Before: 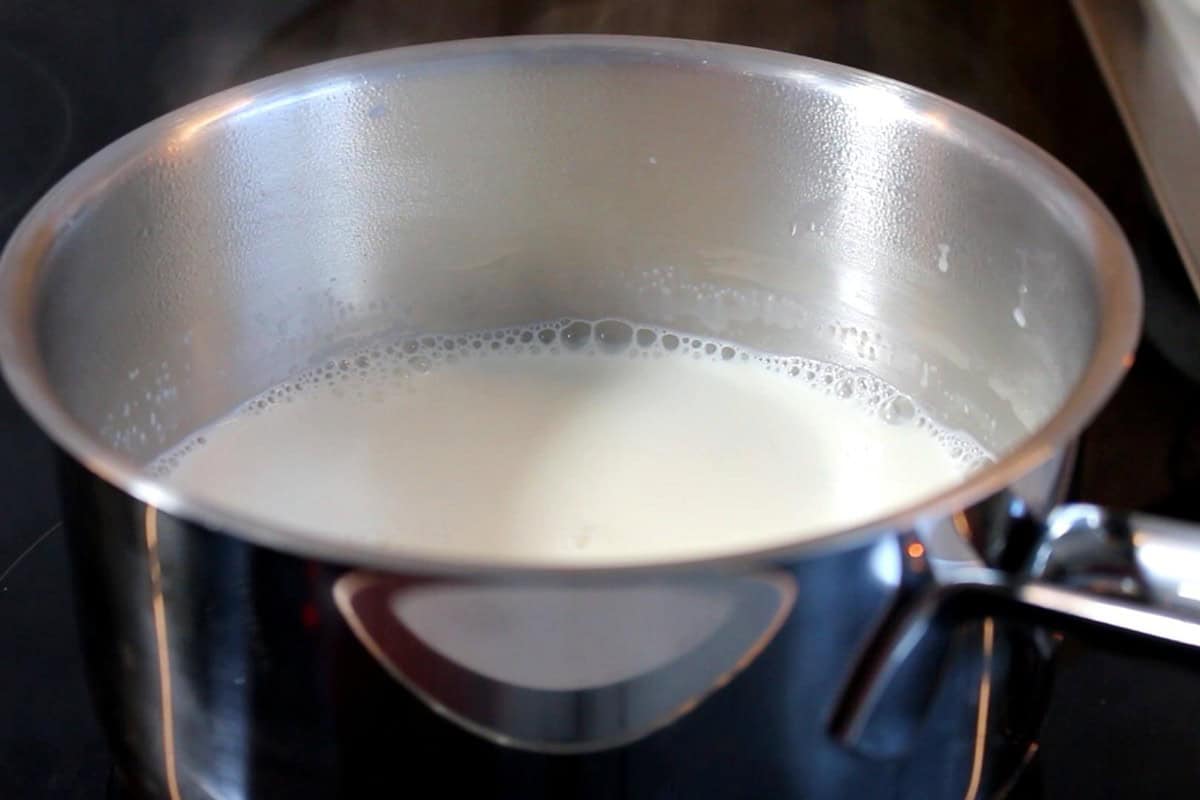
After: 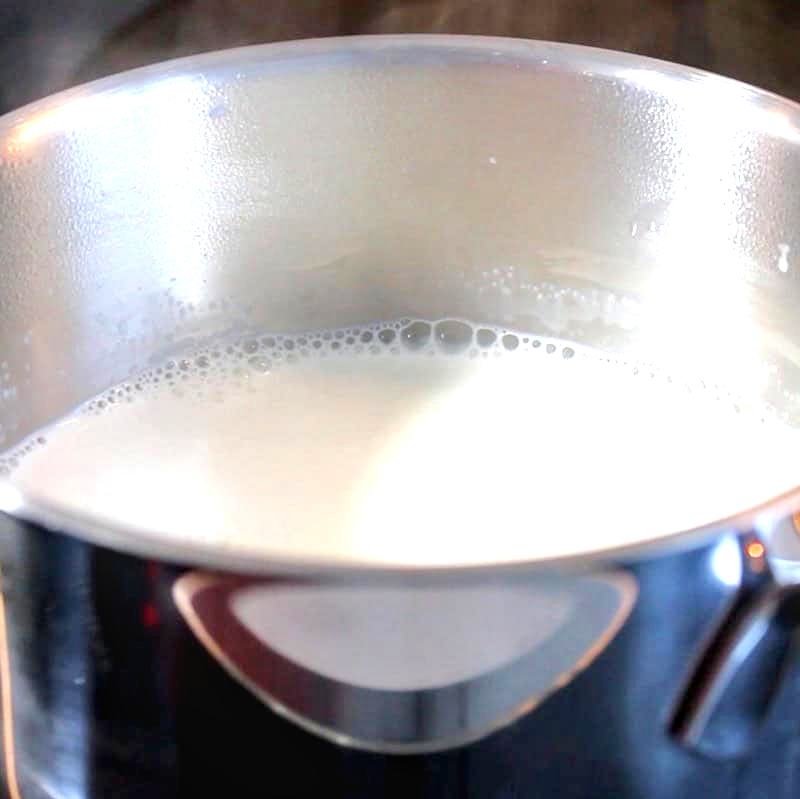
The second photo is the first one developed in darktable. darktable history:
local contrast: on, module defaults
exposure: black level correction 0.001, exposure 0.964 EV, compensate highlight preservation false
color balance rgb: perceptual saturation grading › global saturation 0.355%, perceptual brilliance grading › mid-tones 9.68%, perceptual brilliance grading › shadows 14.513%
crop and rotate: left 13.378%, right 19.934%
